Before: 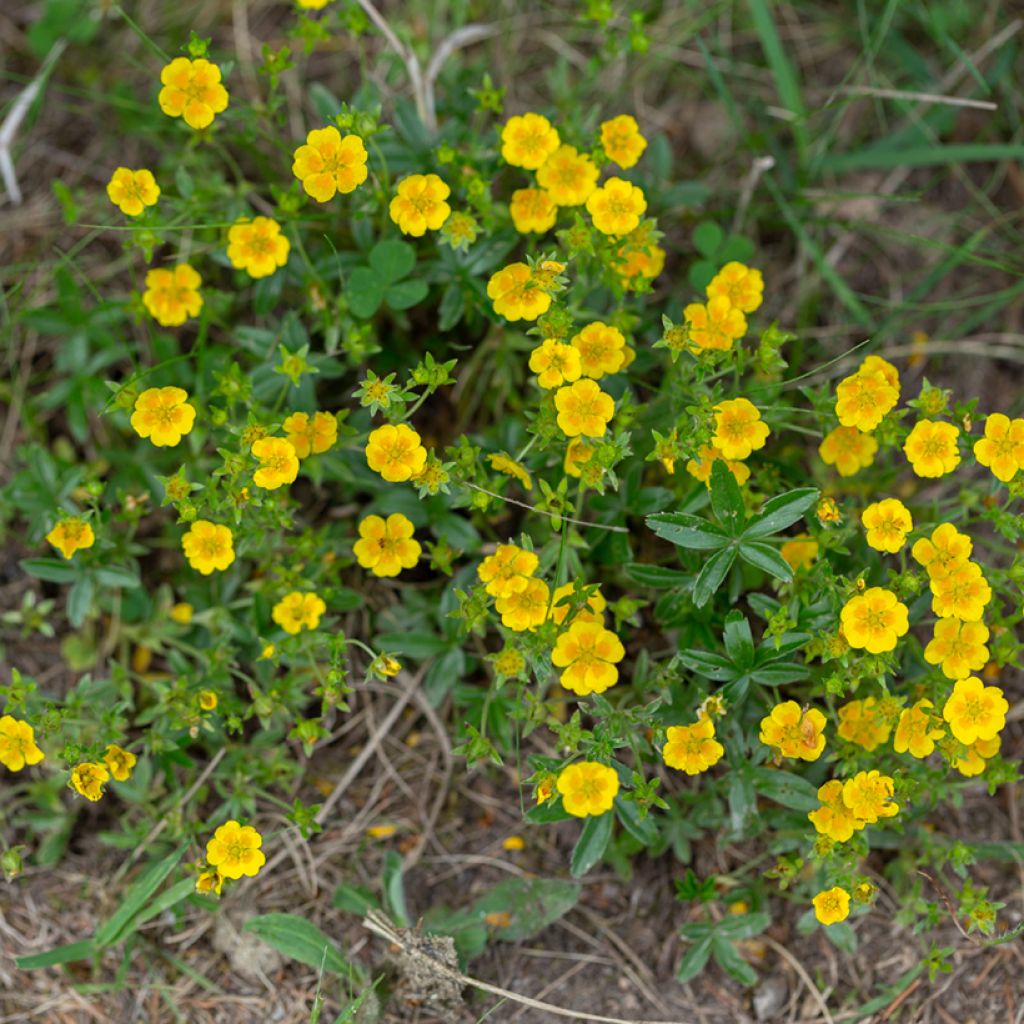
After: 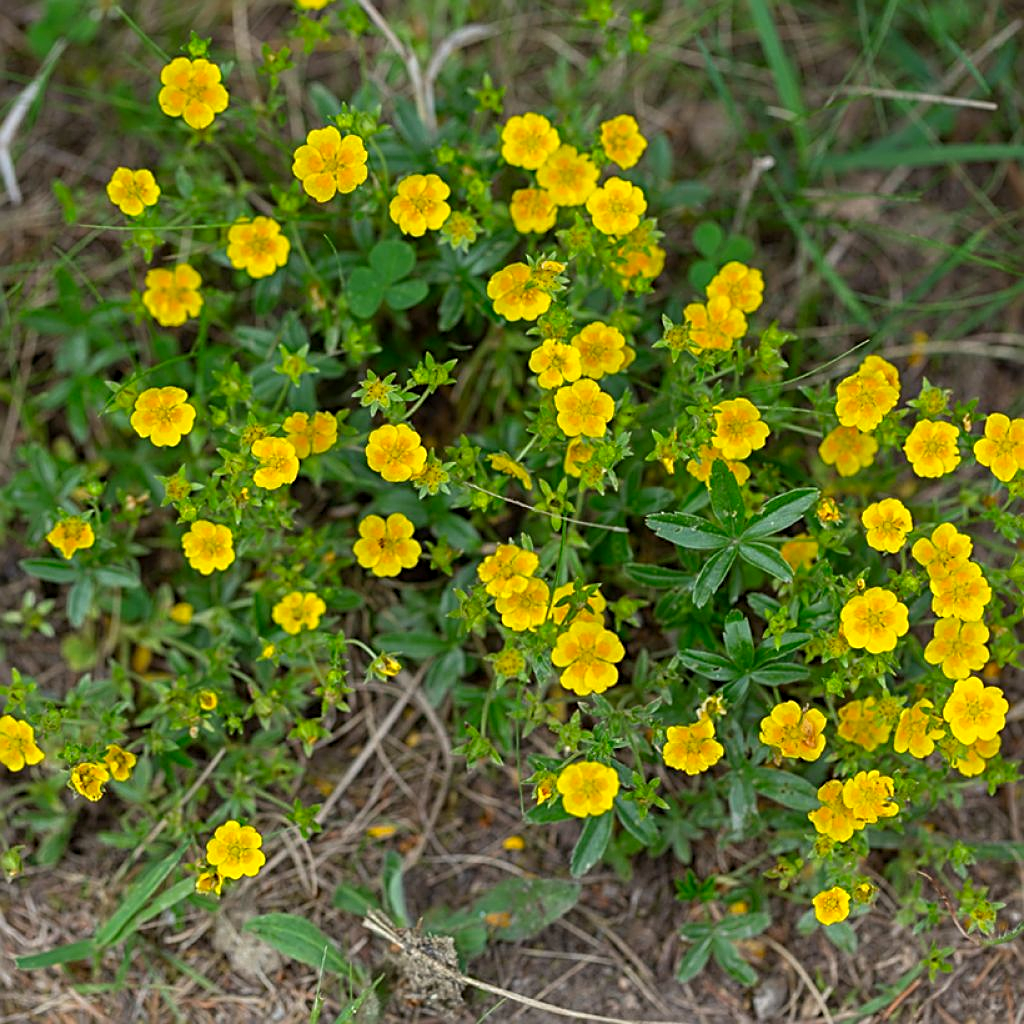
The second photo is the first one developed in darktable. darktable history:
contrast brightness saturation: saturation 0.1
sharpen: radius 2.531, amount 0.628
